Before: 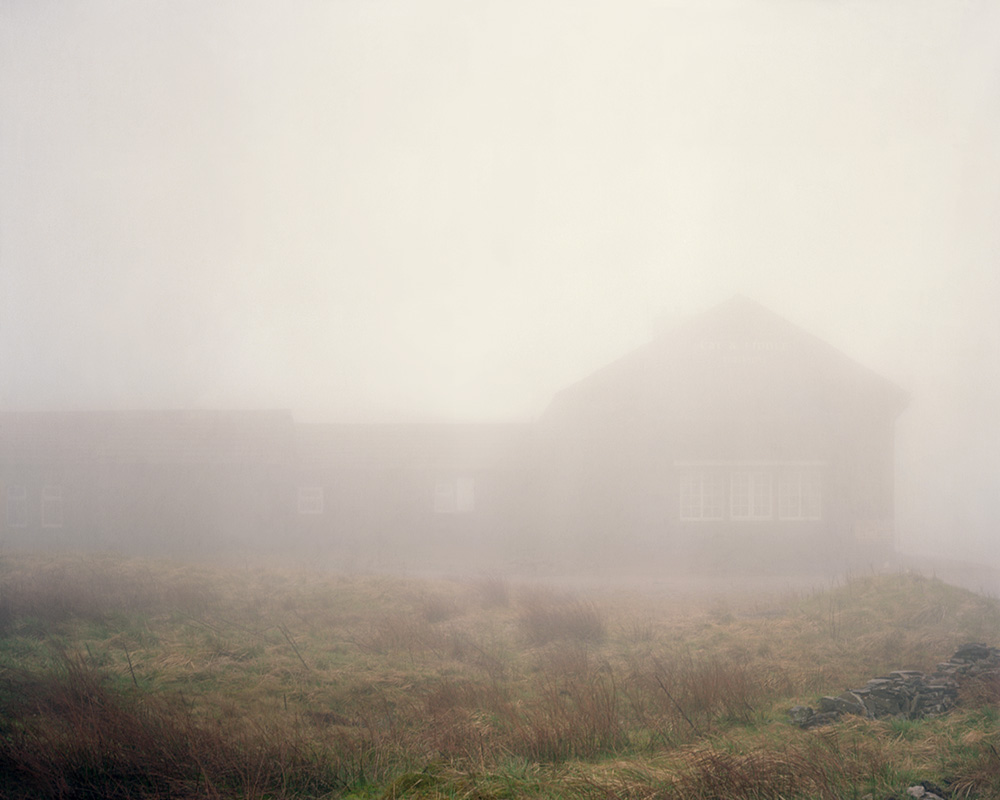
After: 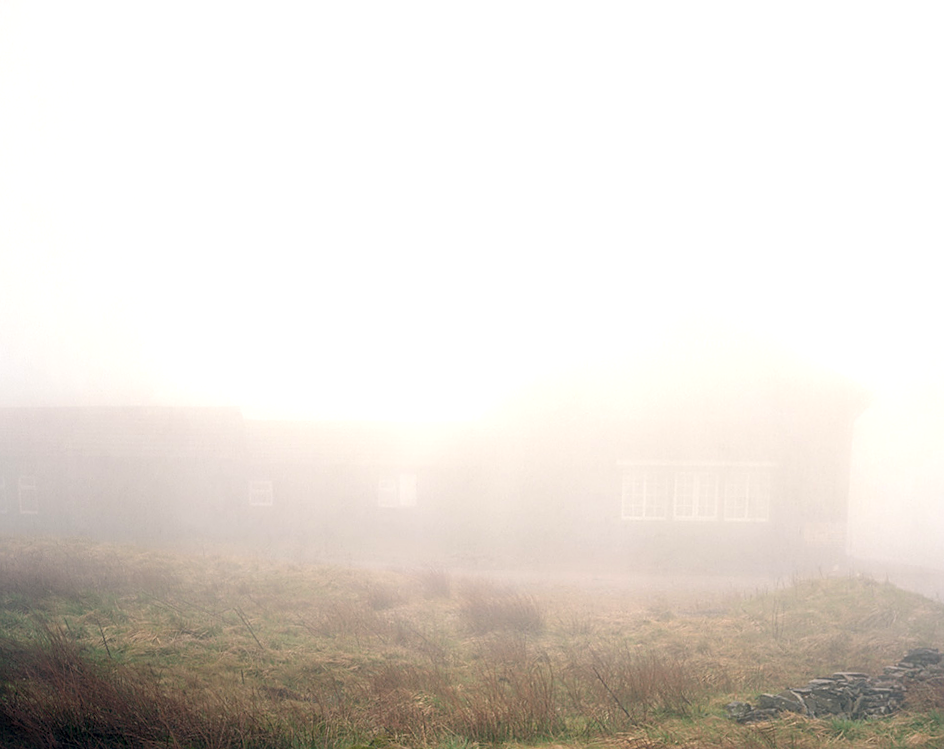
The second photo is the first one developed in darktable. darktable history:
sharpen: on, module defaults
exposure: exposure 0.64 EV, compensate highlight preservation false
rotate and perspective: rotation 0.062°, lens shift (vertical) 0.115, lens shift (horizontal) -0.133, crop left 0.047, crop right 0.94, crop top 0.061, crop bottom 0.94
